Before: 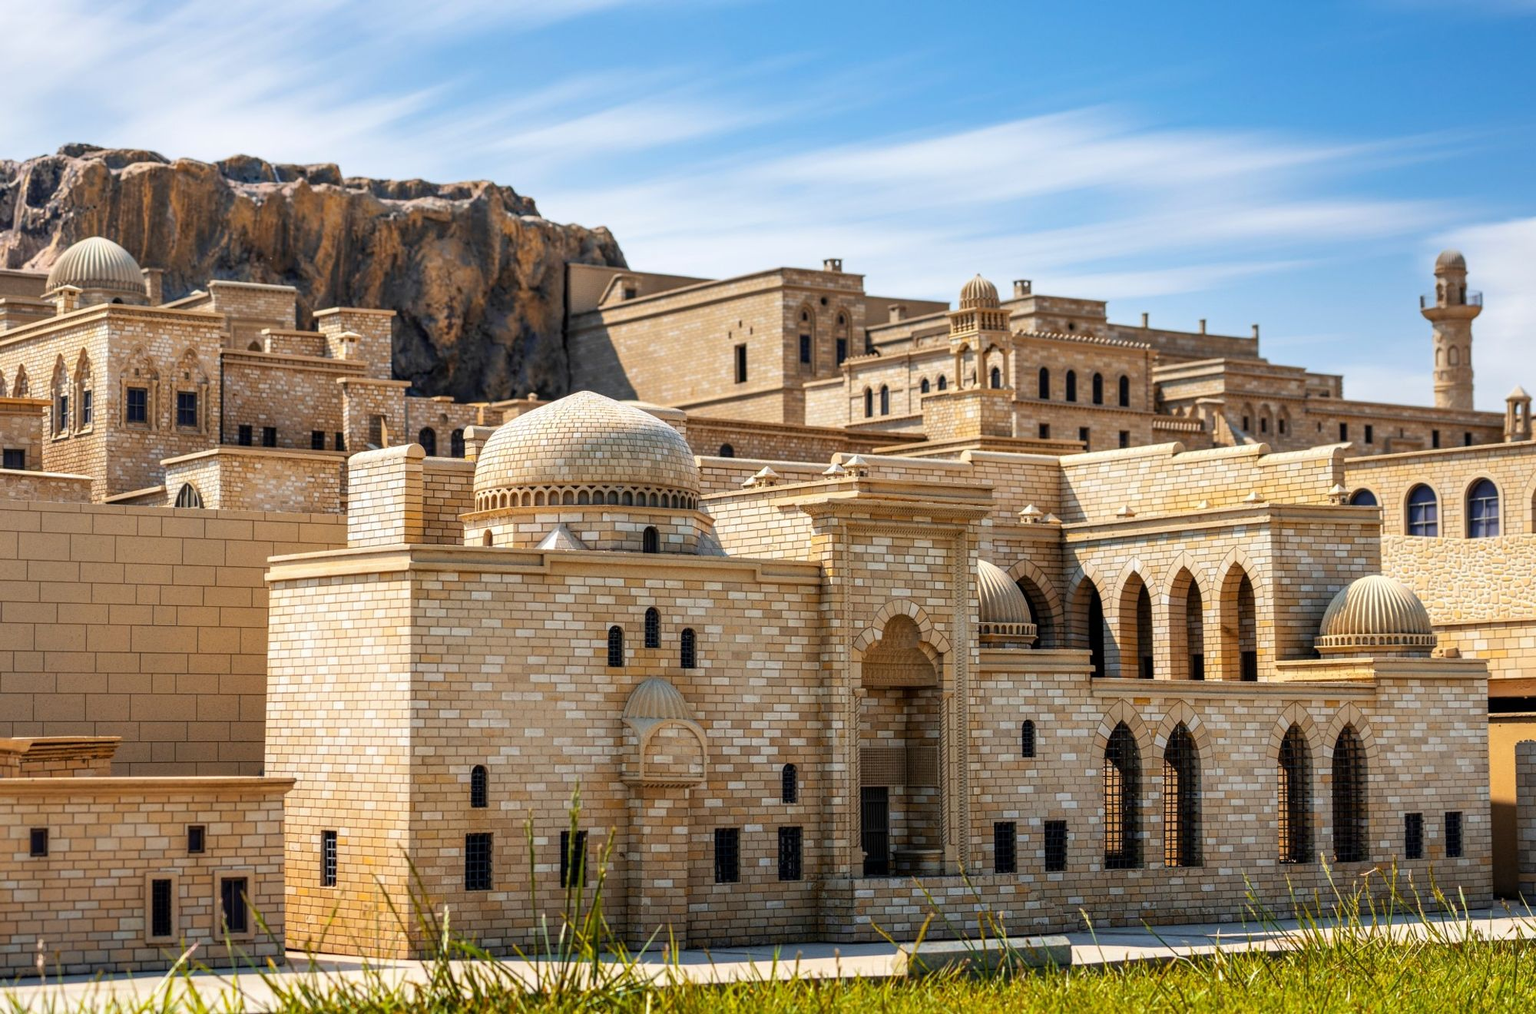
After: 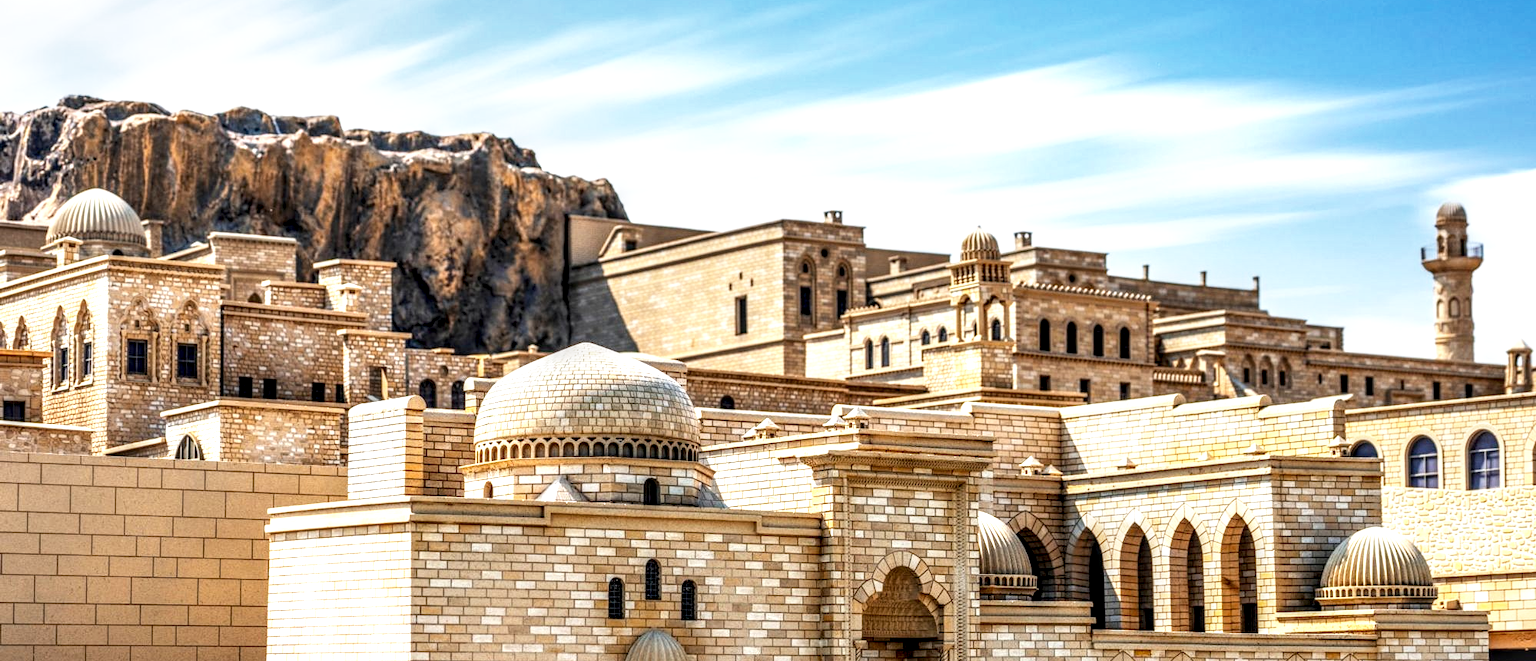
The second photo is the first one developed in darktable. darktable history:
crop and rotate: top 4.788%, bottom 29.949%
base curve: curves: ch0 [(0, 0) (0.557, 0.834) (1, 1)], preserve colors none
local contrast: highlights 6%, shadows 2%, detail 182%
